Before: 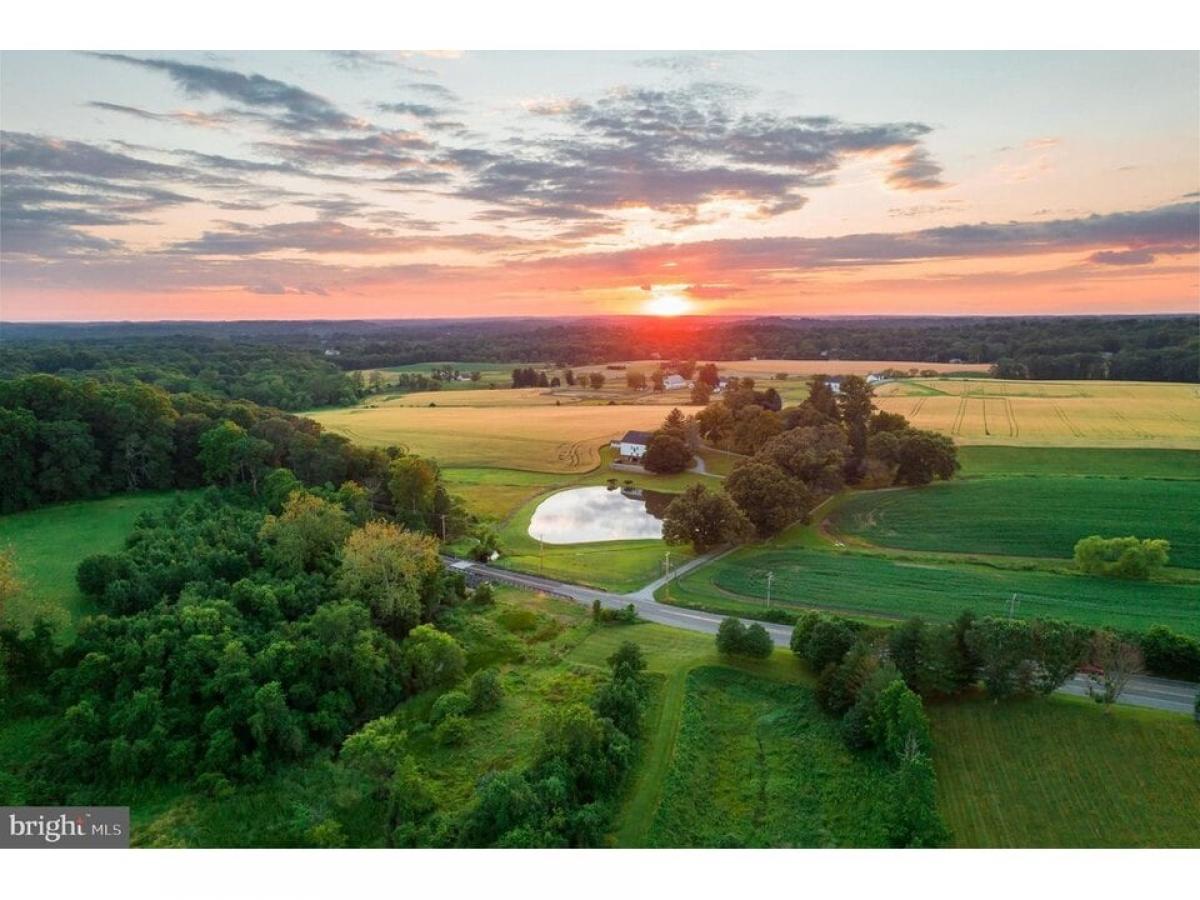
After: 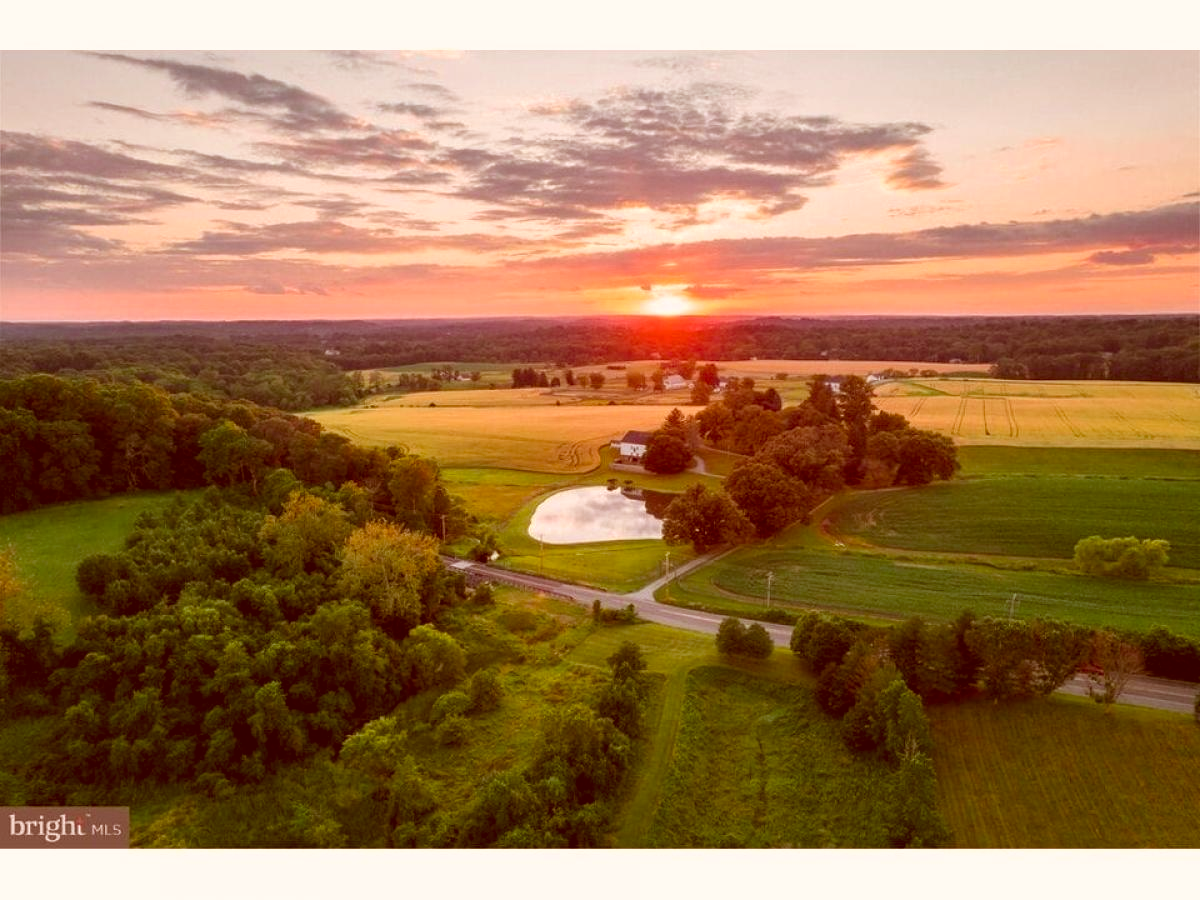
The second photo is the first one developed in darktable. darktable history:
color balance rgb: perceptual saturation grading › global saturation 19.53%, global vibrance 20%
tone equalizer: -7 EV 0.118 EV
color correction: highlights a* 9.31, highlights b* 8.84, shadows a* 39.88, shadows b* 39.71, saturation 0.768
